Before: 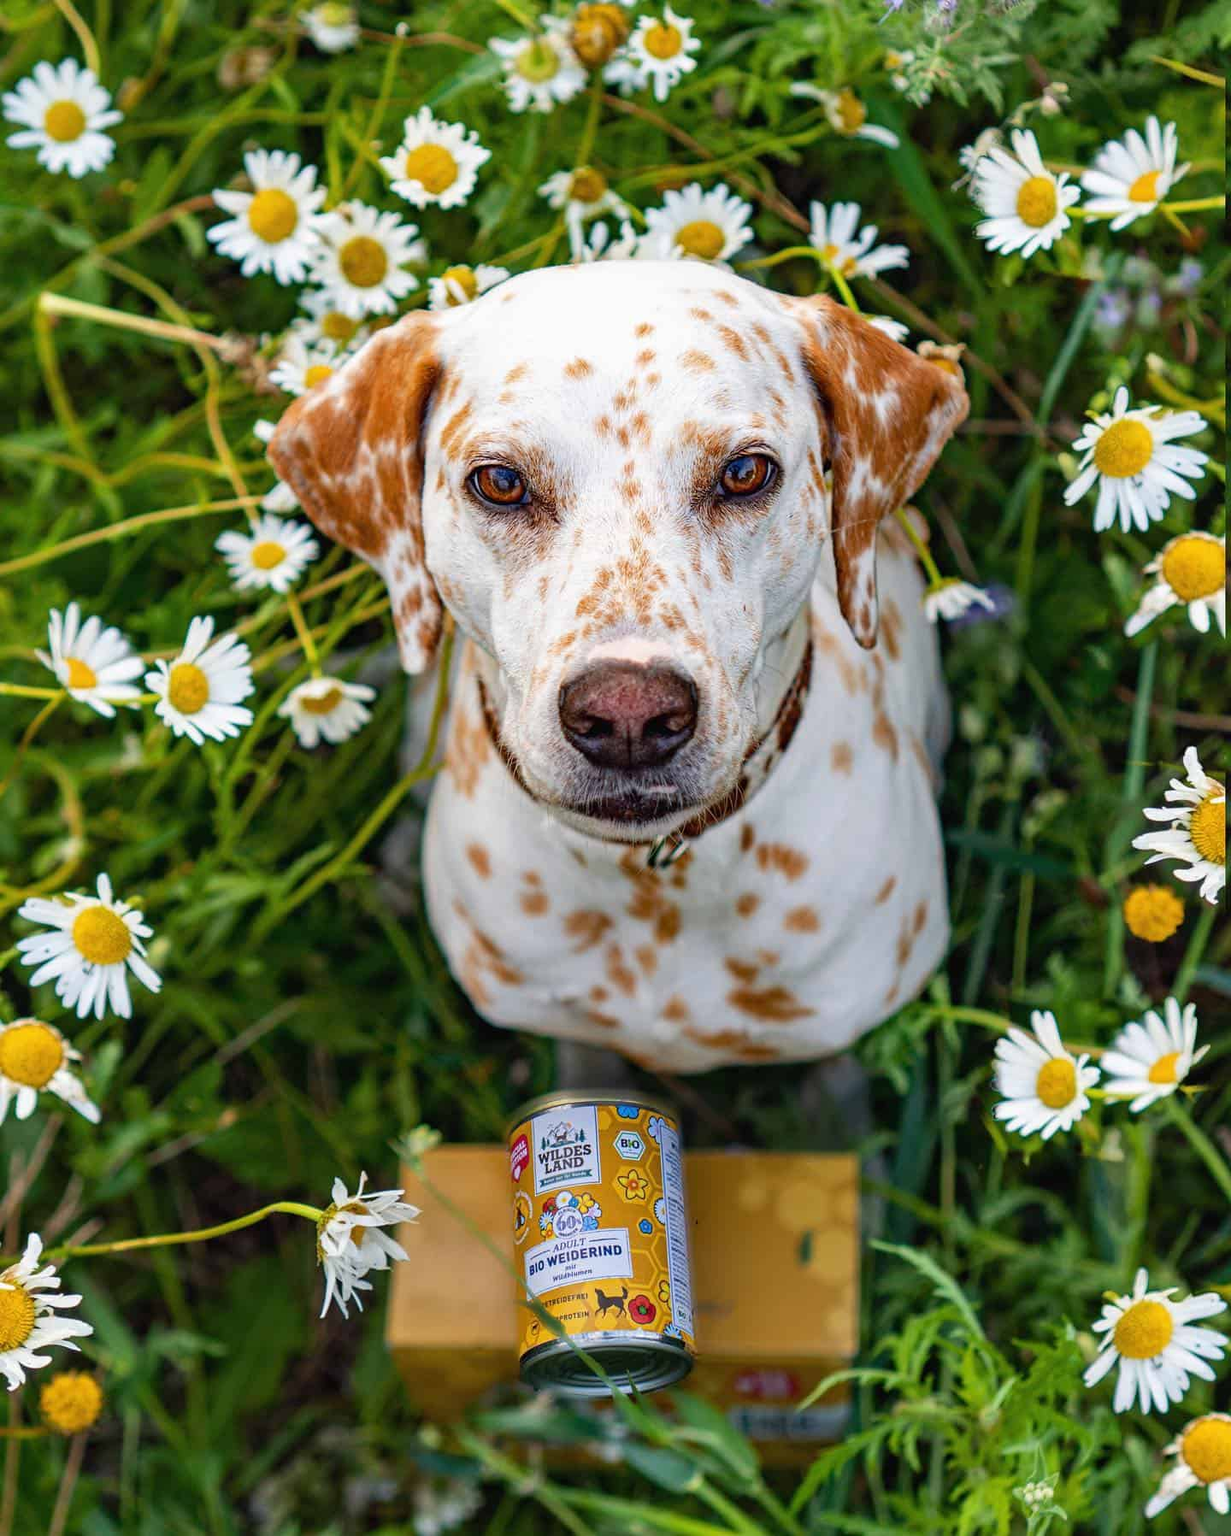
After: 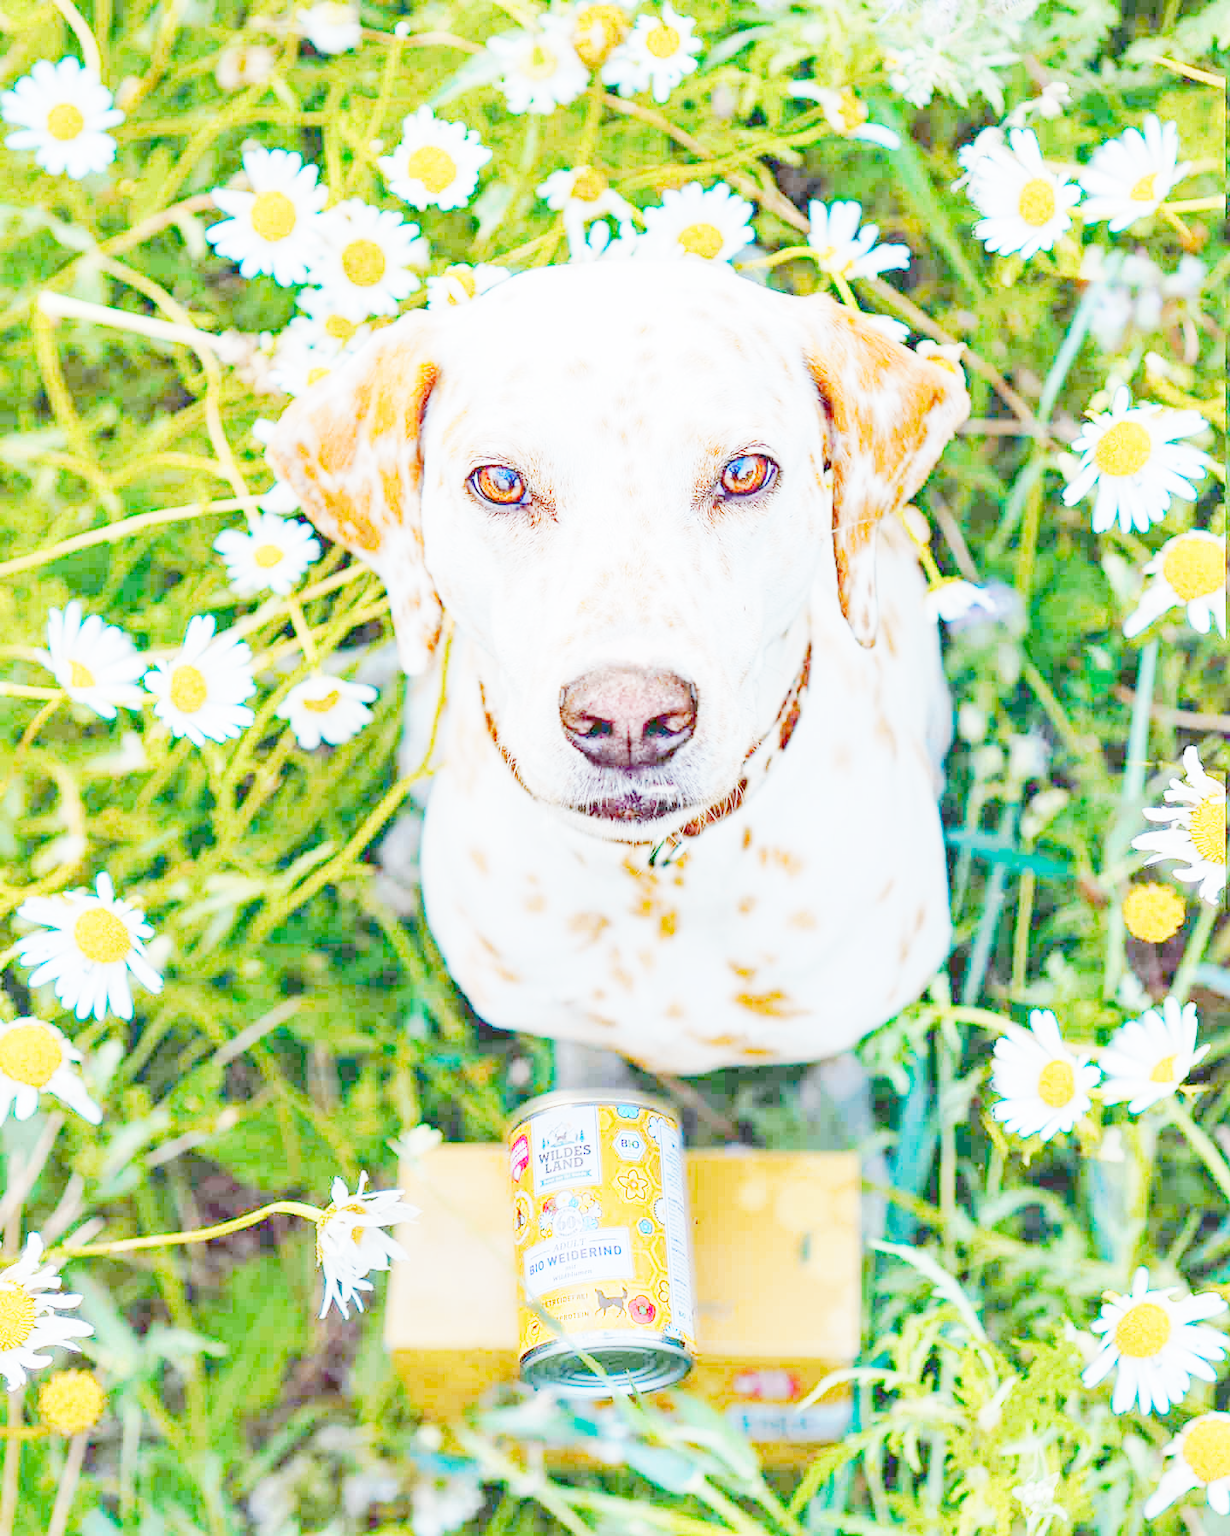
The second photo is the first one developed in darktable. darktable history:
tone curve: curves: ch0 [(0, 0) (0.003, 0.003) (0.011, 0.013) (0.025, 0.029) (0.044, 0.052) (0.069, 0.081) (0.1, 0.116) (0.136, 0.158) (0.177, 0.207) (0.224, 0.268) (0.277, 0.373) (0.335, 0.465) (0.399, 0.565) (0.468, 0.674) (0.543, 0.79) (0.623, 0.853) (0.709, 0.918) (0.801, 0.956) (0.898, 0.977) (1, 1)], preserve colors none
color look up table: target L [82.55, 81.13, 80.34, 79.62, 72.34, 76.1, 63.07, 57.67, 45.76, 38.24, 26.93, 199.85, 99.43, 97.83, 96.18, 91.5, 80.42, 84.15, 84.31, 80.87, 81.55, 79.79, 78.6, 75.43, 69.89, 69.97, 68.26, 64.27, 59.6, 54.55, 54.16, 52.08, 49.07, 45.3, 40.36, 21.61, 61.81, 58.15, 53.69, 48.58, 35.59, 39.17, 83.93, 80.62, 65.56, 61.37, 57, 58.85, 0], target a [-5.512, -1.037, -7.171, -8.649, -17.33, -32.35, -53.04, -36.65, -10.84, -1.265, -0.773, 0, 0.074, -0.298, -0.011, -0.971, -12.79, -1.633, -0.446, 3.243, -0.034, 4.453, -0.015, -1.266, 10.16, -1.116, 11.94, 25.1, 37.86, 45.21, -0.542, 50.28, 48.88, 48.49, 14.23, -0.197, 8.27, 47.11, 25.87, 2.908, 21.65, 10.03, -8.891, -14.47, -31.95, -28.41, -9.16, -17.78, 0], target b [-5.844, -4.992, -4.267, -9.441, 44.91, -16.78, 18.48, 23.93, 20.22, -2.411, -1.347, 0, -0.905, 1.116, 0.082, 0.191, 65.5, -1.76, -0.669, -0.681, 0.014, -0.984, 0.076, -1.348, 59.2, -2.059, 10.12, 53.11, 48.15, 12.22, -2.777, -2.002, 22.47, 25.82, 12.07, -0.751, -20.1, -13.62, -27.8, -51.13, -20.41, -53.87, -10.85, -11.08, -51.71, -52.95, -25.5, -59.8, 0], num patches 48
